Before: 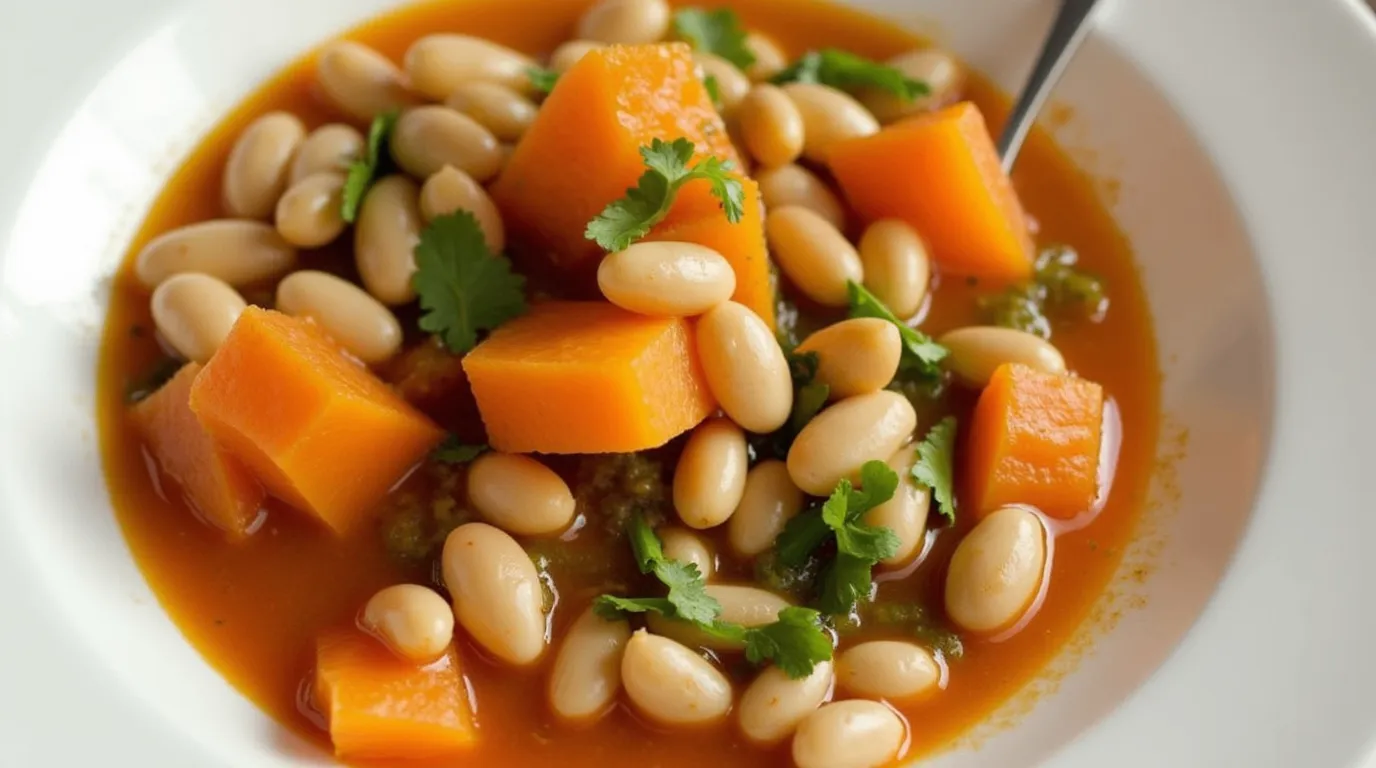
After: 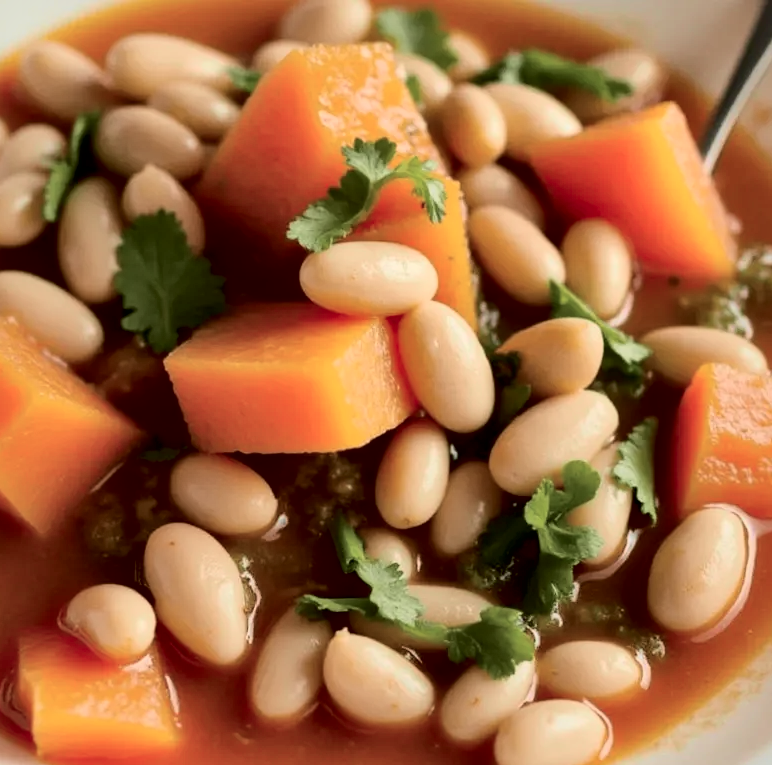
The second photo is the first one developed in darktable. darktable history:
crop: left 21.674%, right 22.086%
white balance: emerald 1
tone curve: curves: ch0 [(0, 0) (0.049, 0.01) (0.154, 0.081) (0.491, 0.519) (0.748, 0.765) (1, 0.919)]; ch1 [(0, 0) (0.172, 0.123) (0.317, 0.272) (0.401, 0.422) (0.499, 0.497) (0.531, 0.54) (0.615, 0.603) (0.741, 0.783) (1, 1)]; ch2 [(0, 0) (0.411, 0.424) (0.483, 0.478) (0.544, 0.56) (0.686, 0.638) (1, 1)], color space Lab, independent channels, preserve colors none
local contrast: mode bilateral grid, contrast 20, coarseness 50, detail 171%, midtone range 0.2
